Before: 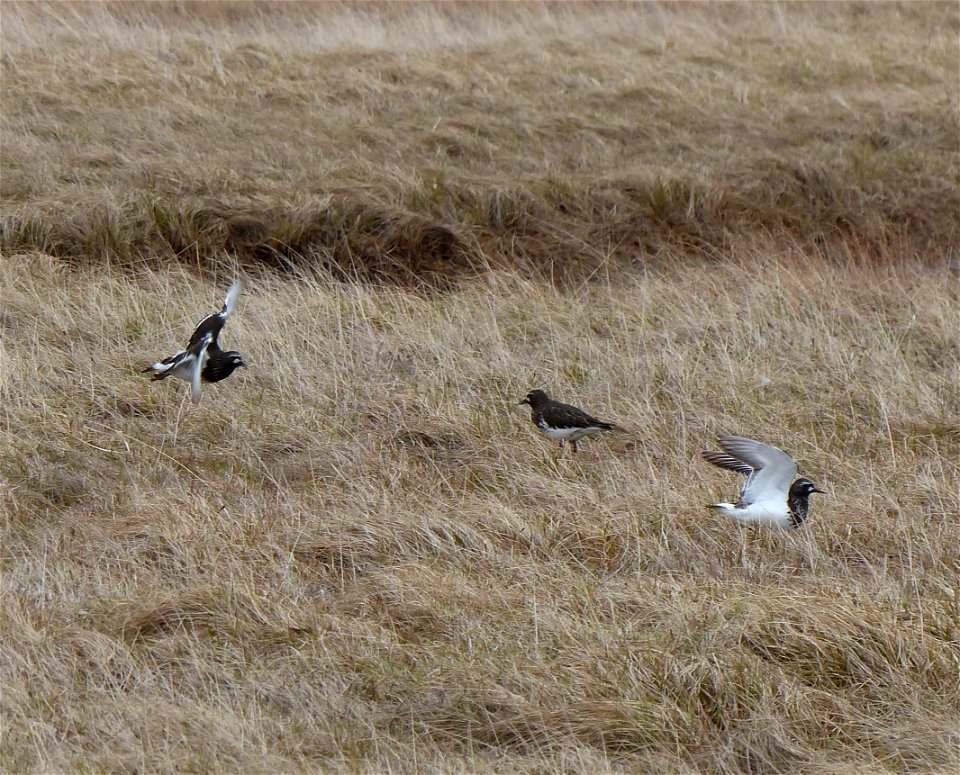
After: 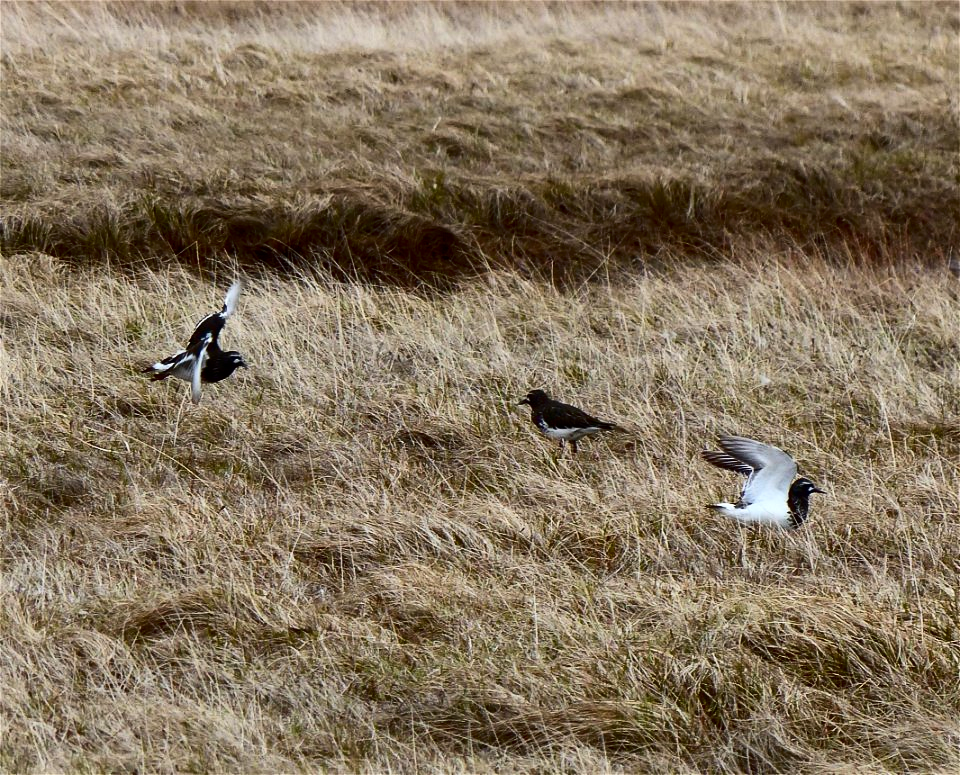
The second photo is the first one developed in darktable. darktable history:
contrast brightness saturation: contrast 0.331, brightness -0.082, saturation 0.173
